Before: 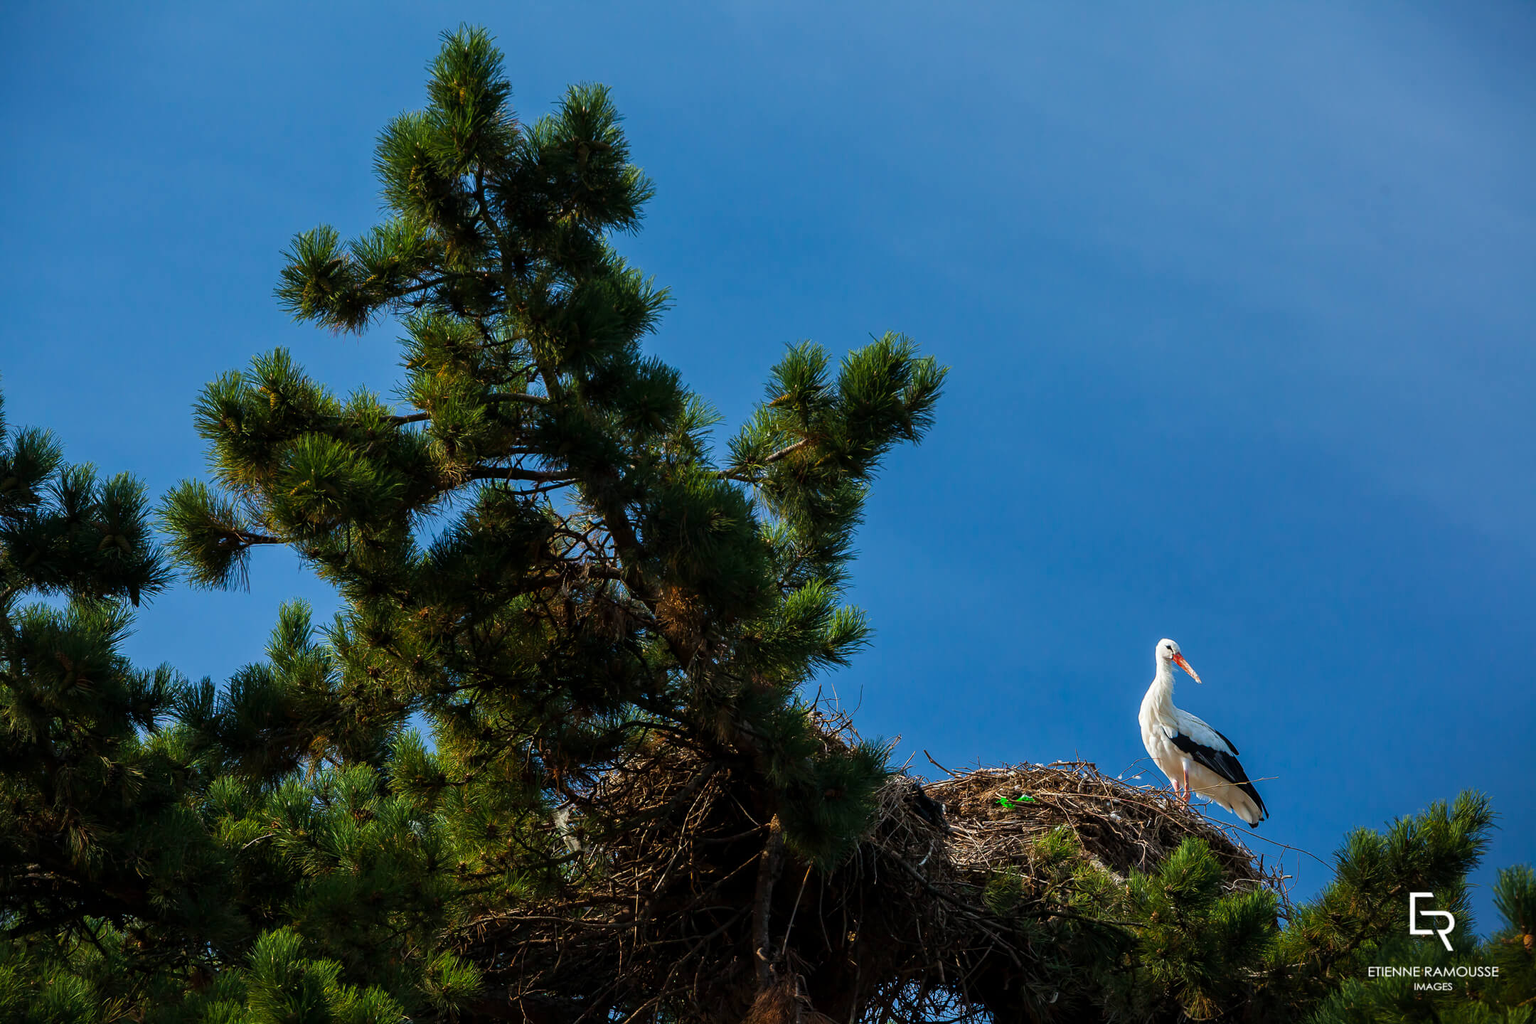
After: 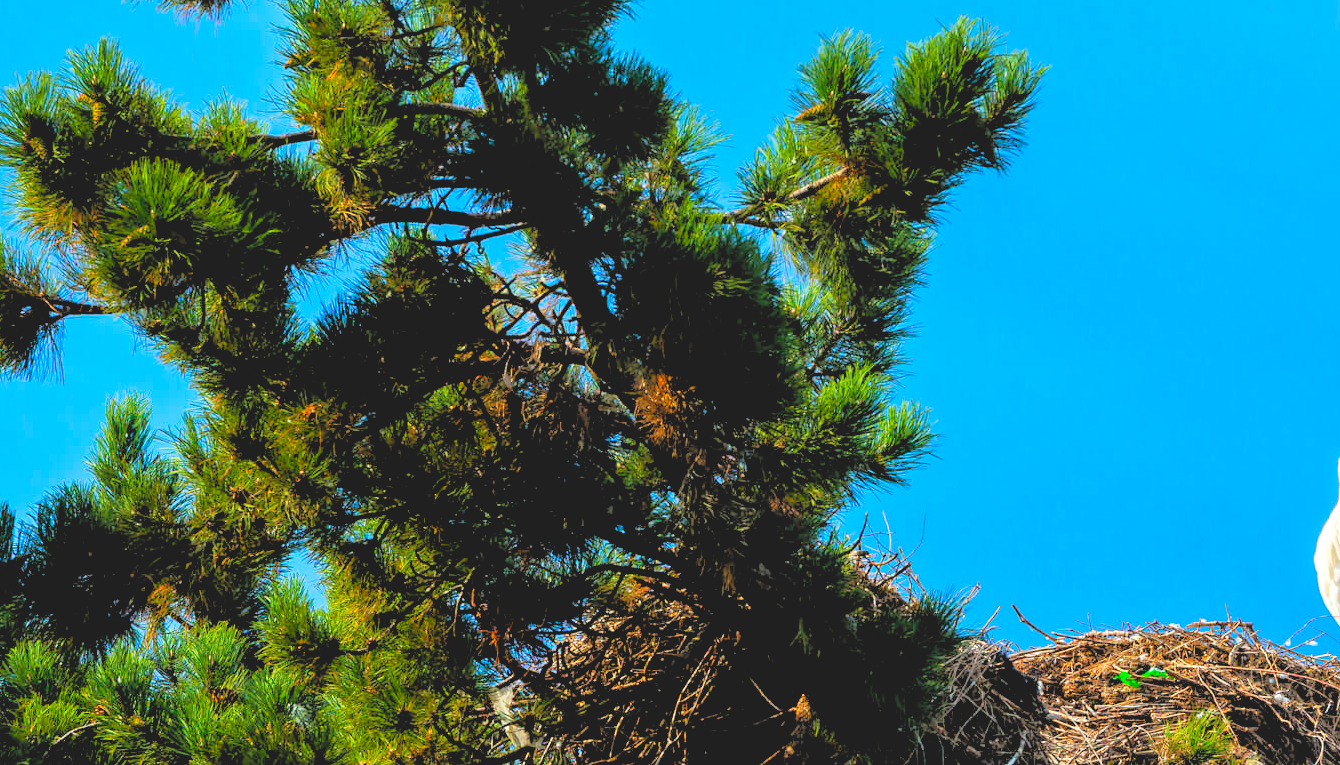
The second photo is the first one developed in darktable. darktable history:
rgb levels: levels [[0.01, 0.419, 0.839], [0, 0.5, 1], [0, 0.5, 1]]
contrast brightness saturation: contrast -0.19, saturation 0.19
crop: left 13.312%, top 31.28%, right 24.627%, bottom 15.582%
levels: levels [0.072, 0.414, 0.976]
exposure: exposure 0.4 EV, compensate highlight preservation false
